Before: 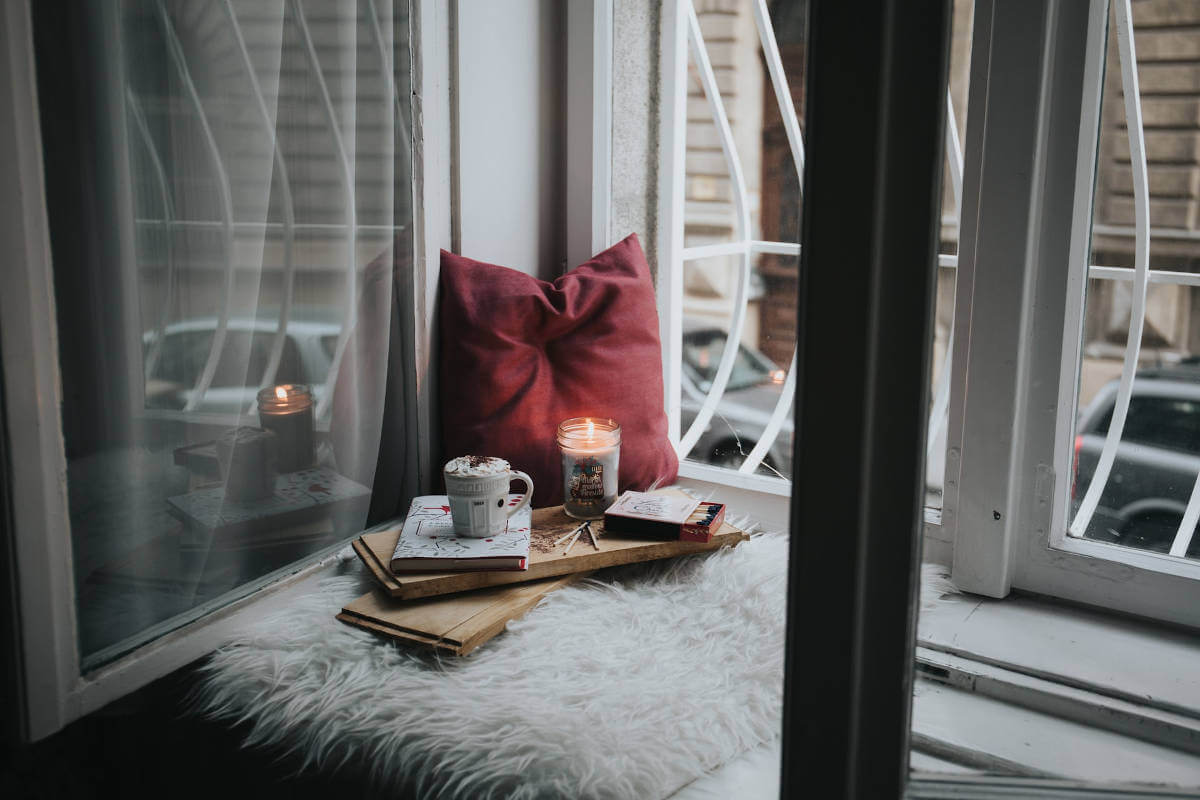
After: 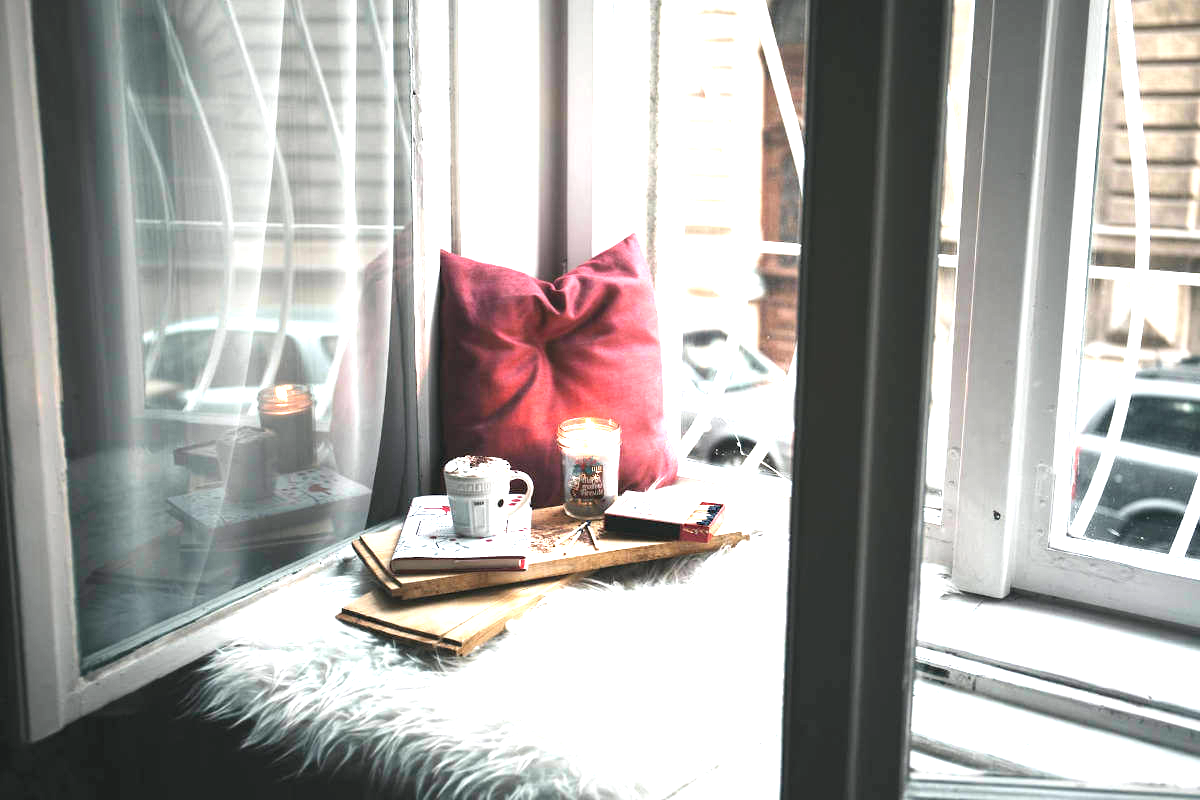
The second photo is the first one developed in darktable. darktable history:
exposure: black level correction 0, exposure 2.087 EV, compensate exposure bias true, compensate highlight preservation false
